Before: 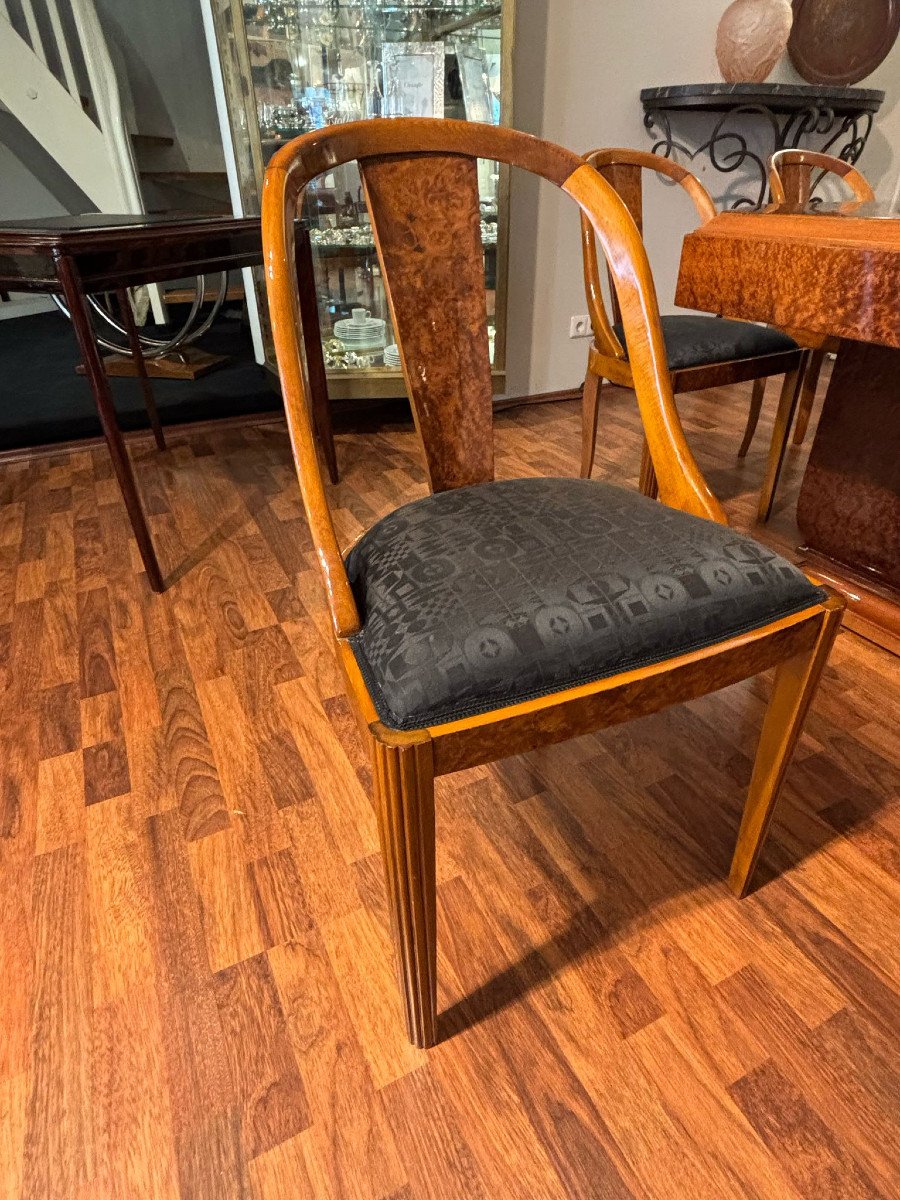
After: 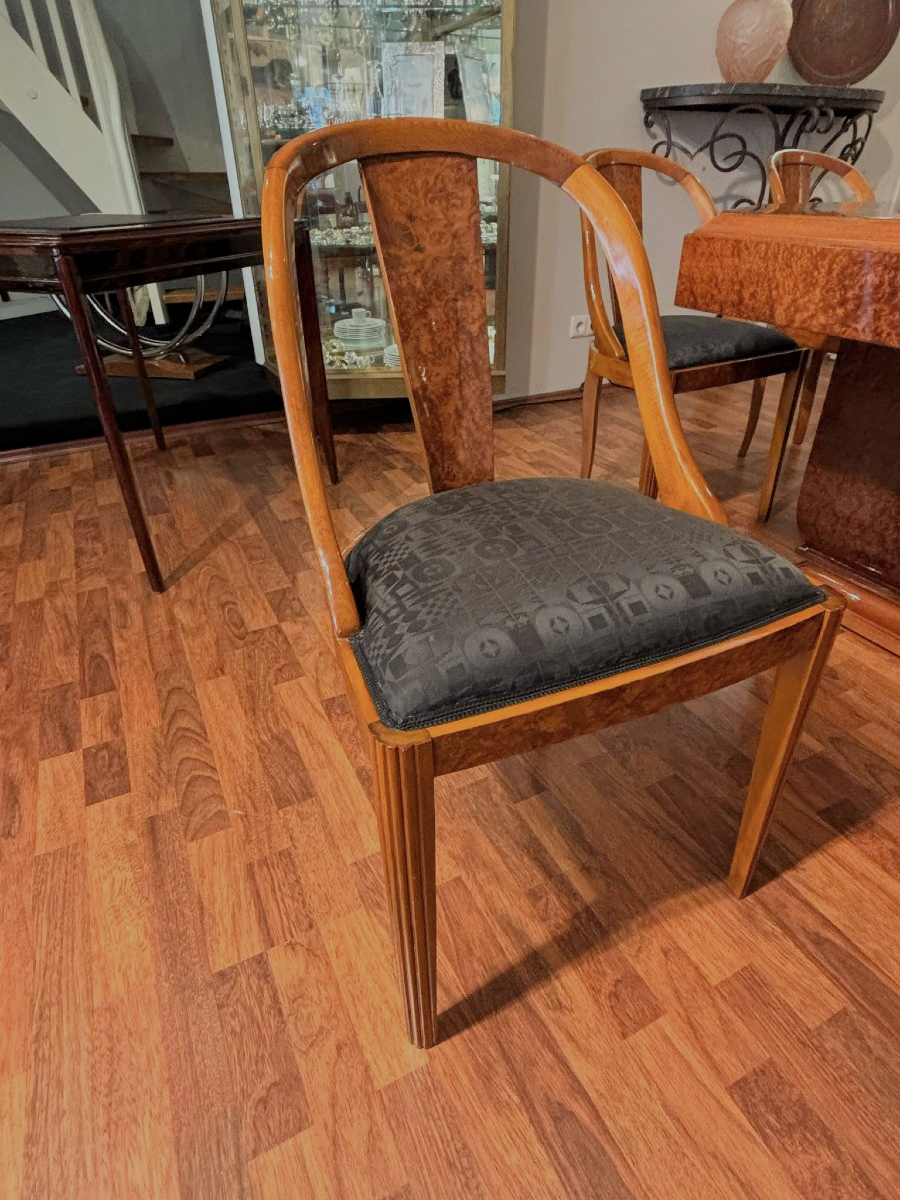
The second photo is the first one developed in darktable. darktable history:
filmic rgb: middle gray luminance 4.46%, black relative exposure -13.08 EV, white relative exposure 5.03 EV, threshold 2.99 EV, target black luminance 0%, hardness 5.2, latitude 59.66%, contrast 0.762, highlights saturation mix 5.92%, shadows ↔ highlights balance 25.34%, enable highlight reconstruction true
